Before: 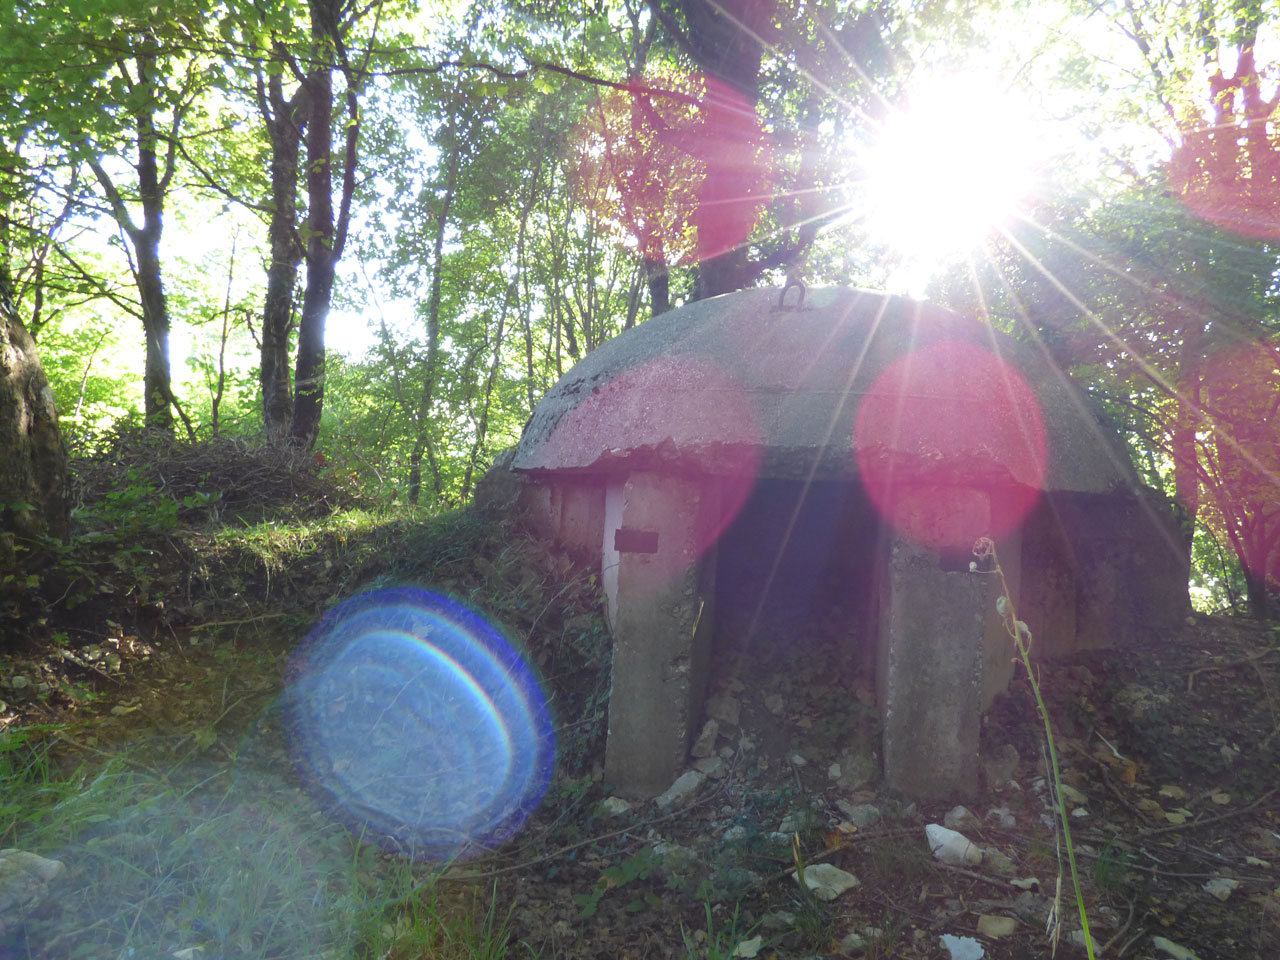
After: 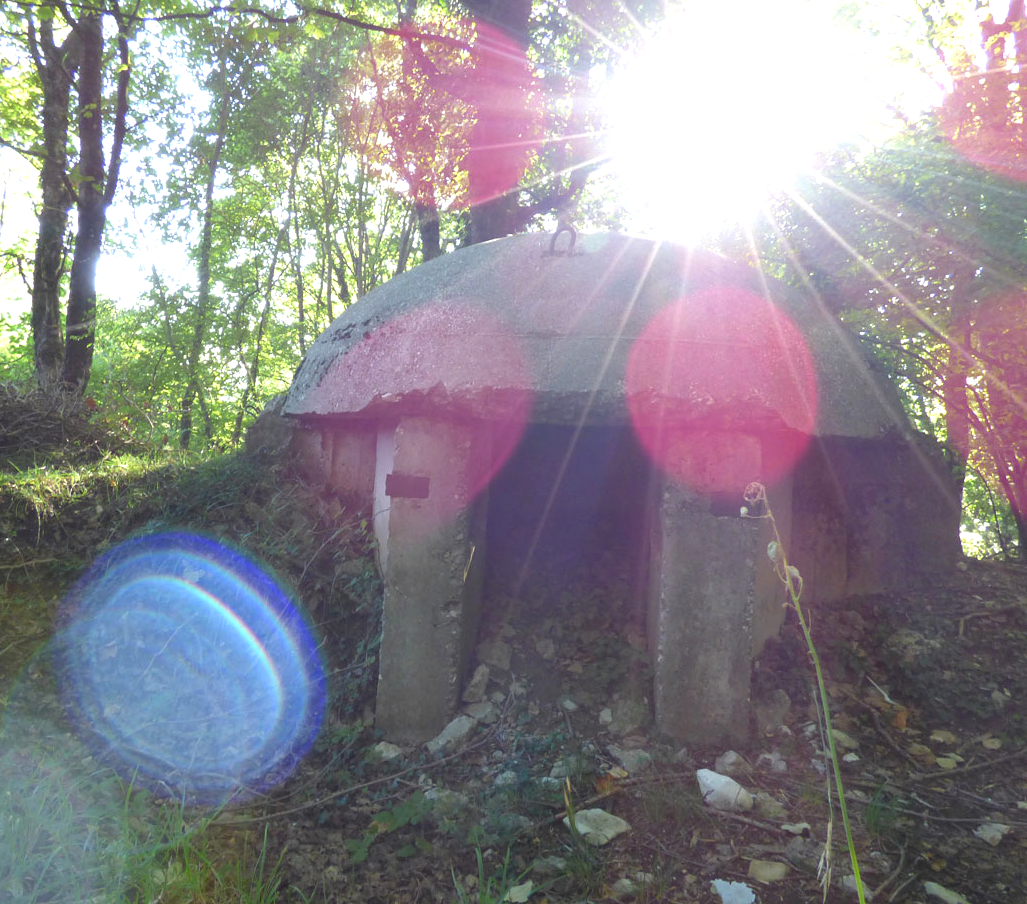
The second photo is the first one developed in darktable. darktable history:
exposure: exposure 0.4 EV, compensate highlight preservation false
crop and rotate: left 17.959%, top 5.771%, right 1.742%
